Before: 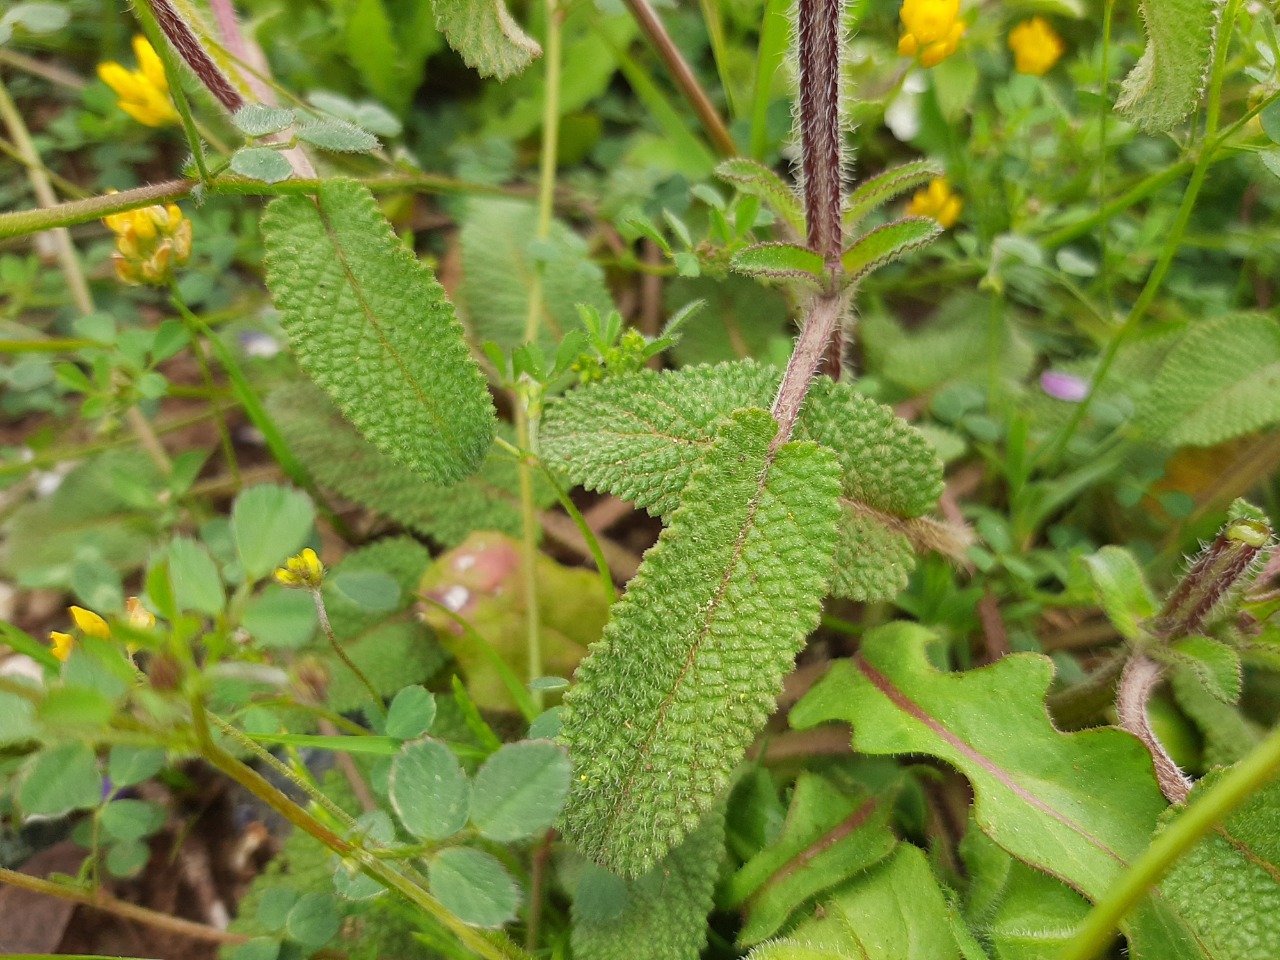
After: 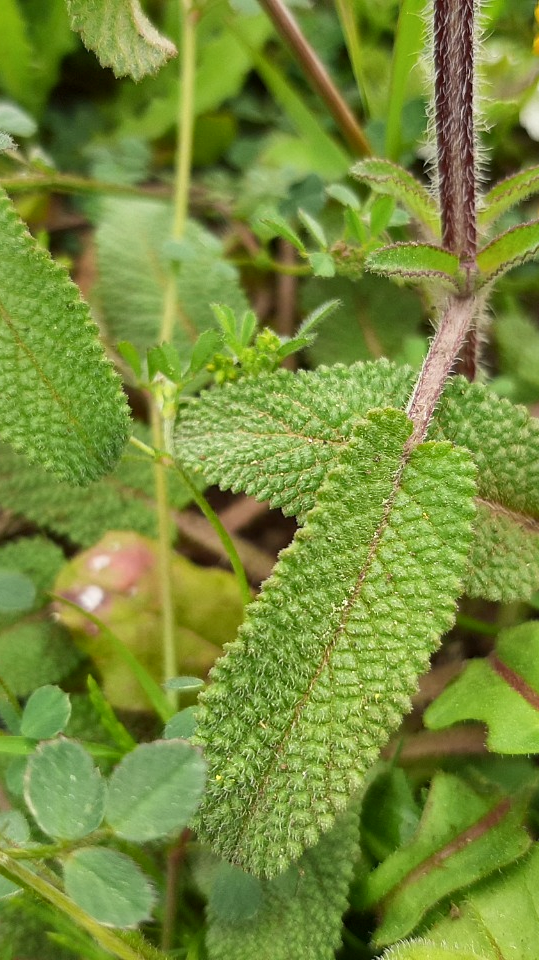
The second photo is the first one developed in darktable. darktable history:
local contrast: mode bilateral grid, contrast 21, coarseness 51, detail 141%, midtone range 0.2
crop: left 28.588%, right 29.277%
